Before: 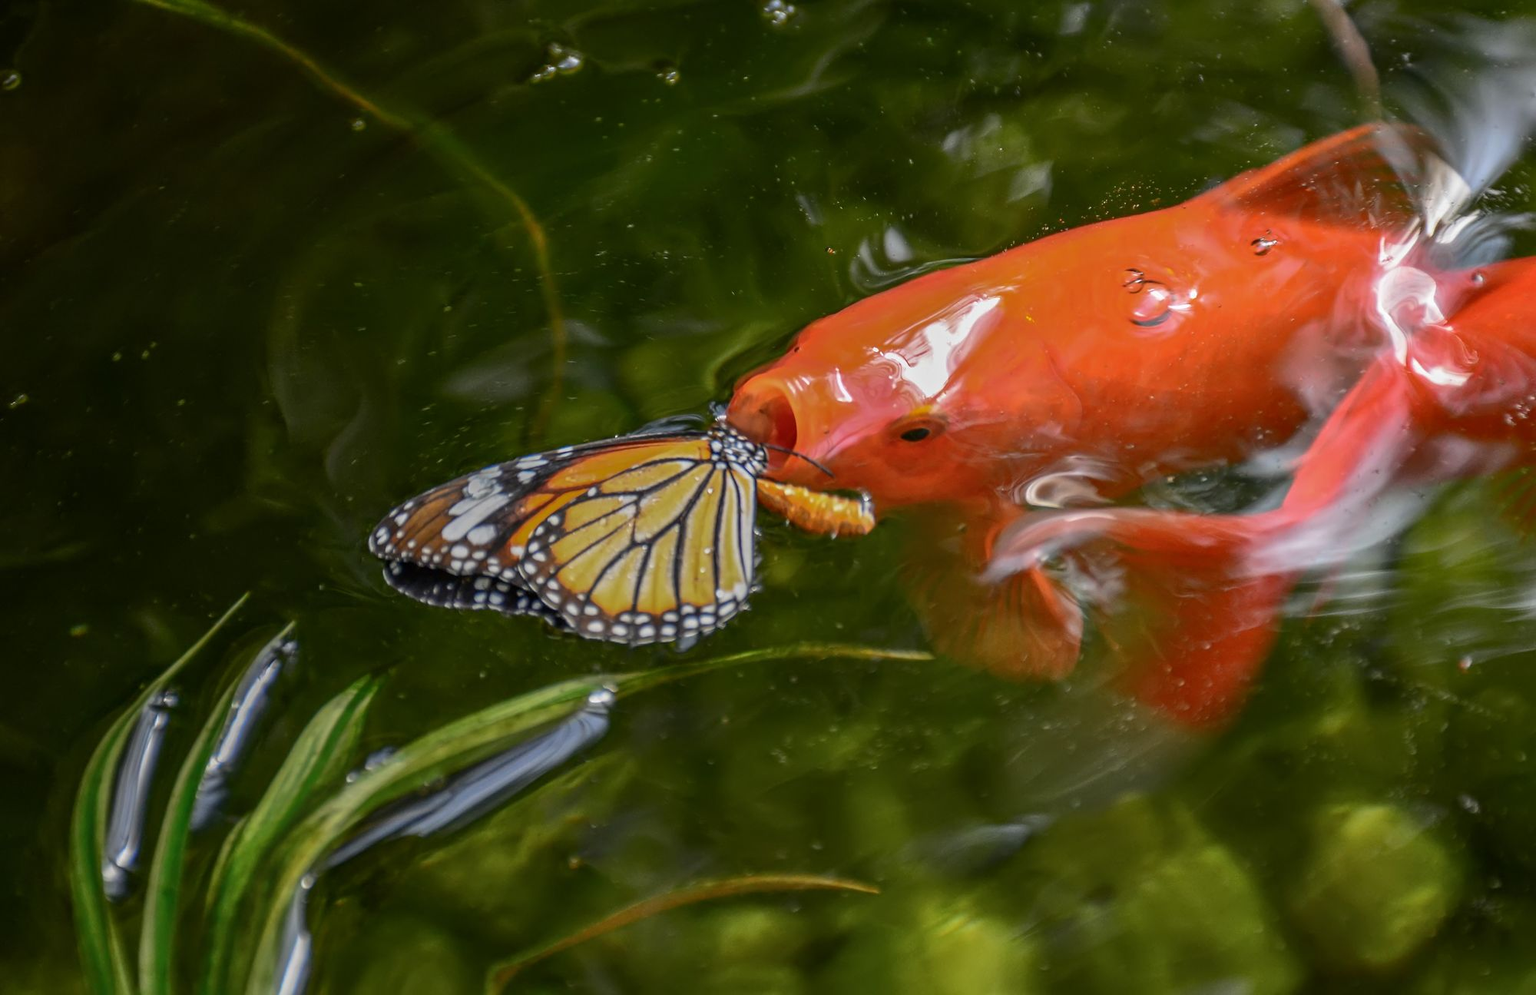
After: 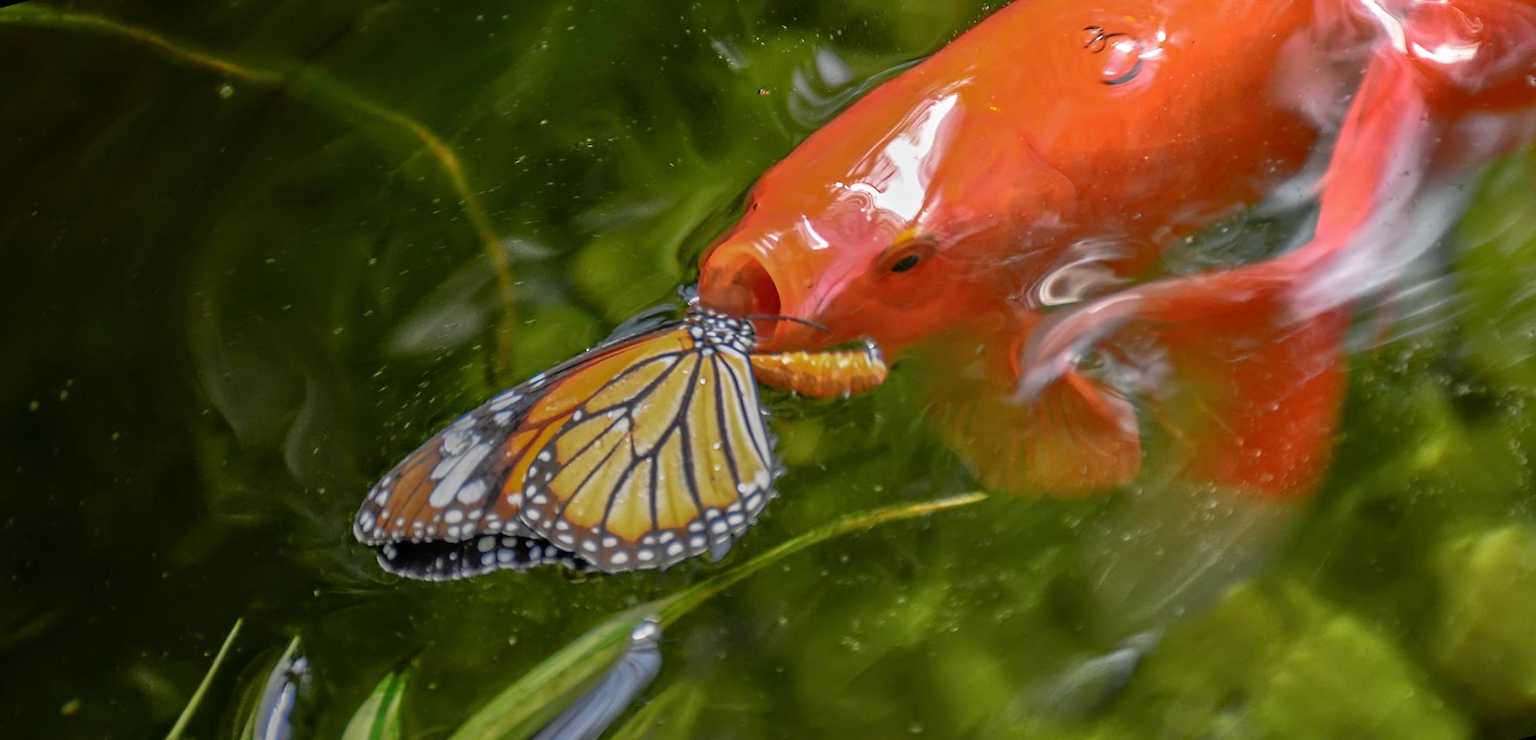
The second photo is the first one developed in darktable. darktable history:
rotate and perspective: rotation -14.8°, crop left 0.1, crop right 0.903, crop top 0.25, crop bottom 0.748
tone equalizer: -8 EV -0.528 EV, -7 EV -0.319 EV, -6 EV -0.083 EV, -5 EV 0.413 EV, -4 EV 0.985 EV, -3 EV 0.791 EV, -2 EV -0.01 EV, -1 EV 0.14 EV, +0 EV -0.012 EV, smoothing 1
